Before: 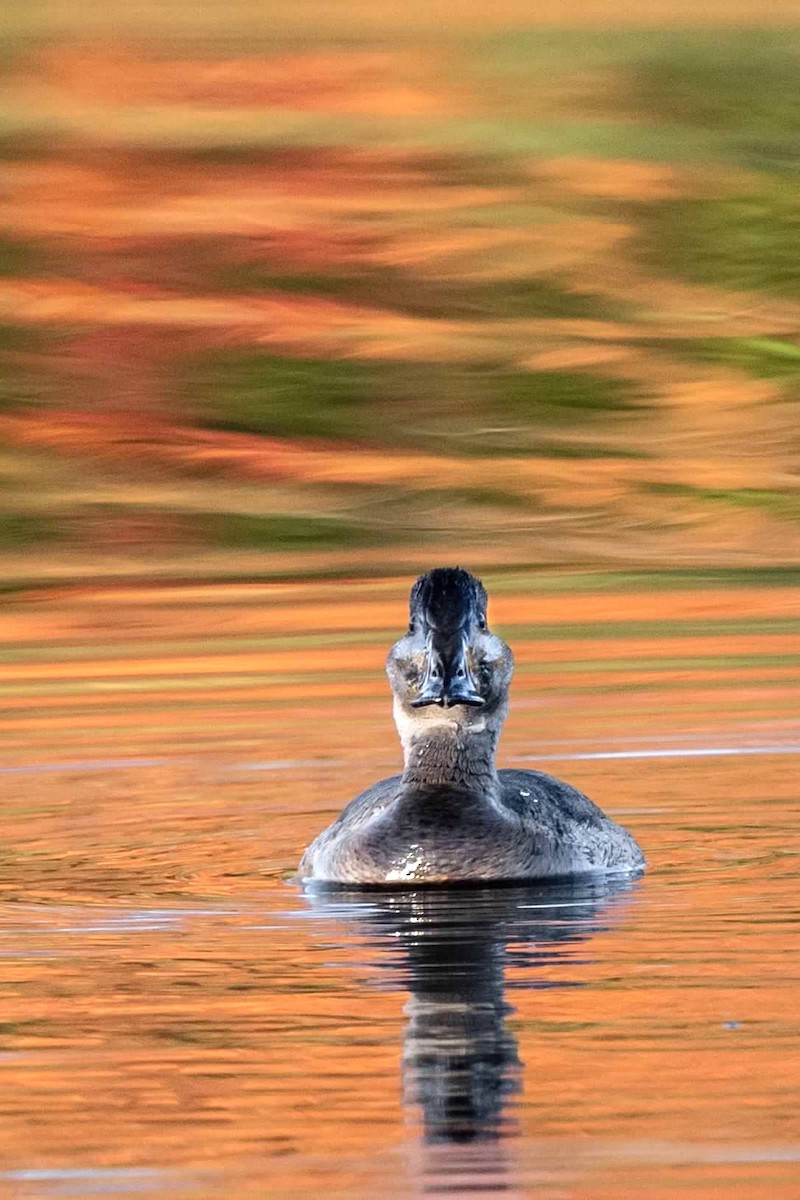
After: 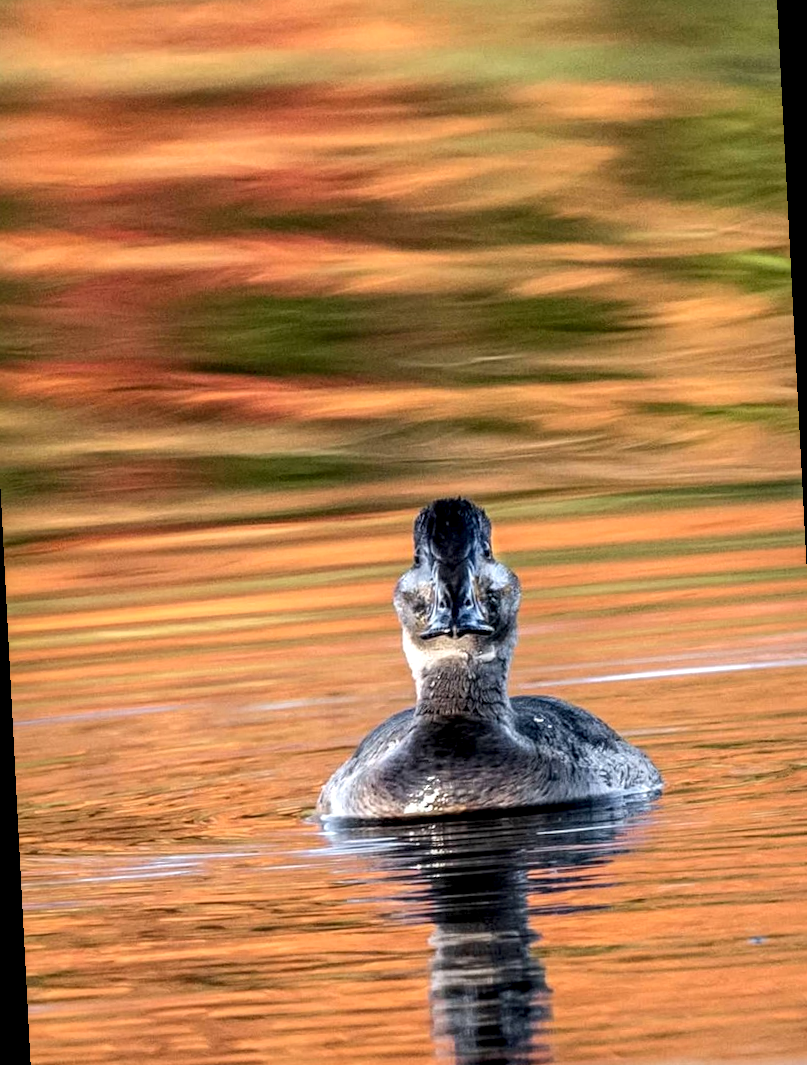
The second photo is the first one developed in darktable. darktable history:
rotate and perspective: rotation -3°, crop left 0.031, crop right 0.968, crop top 0.07, crop bottom 0.93
local contrast: detail 150%
